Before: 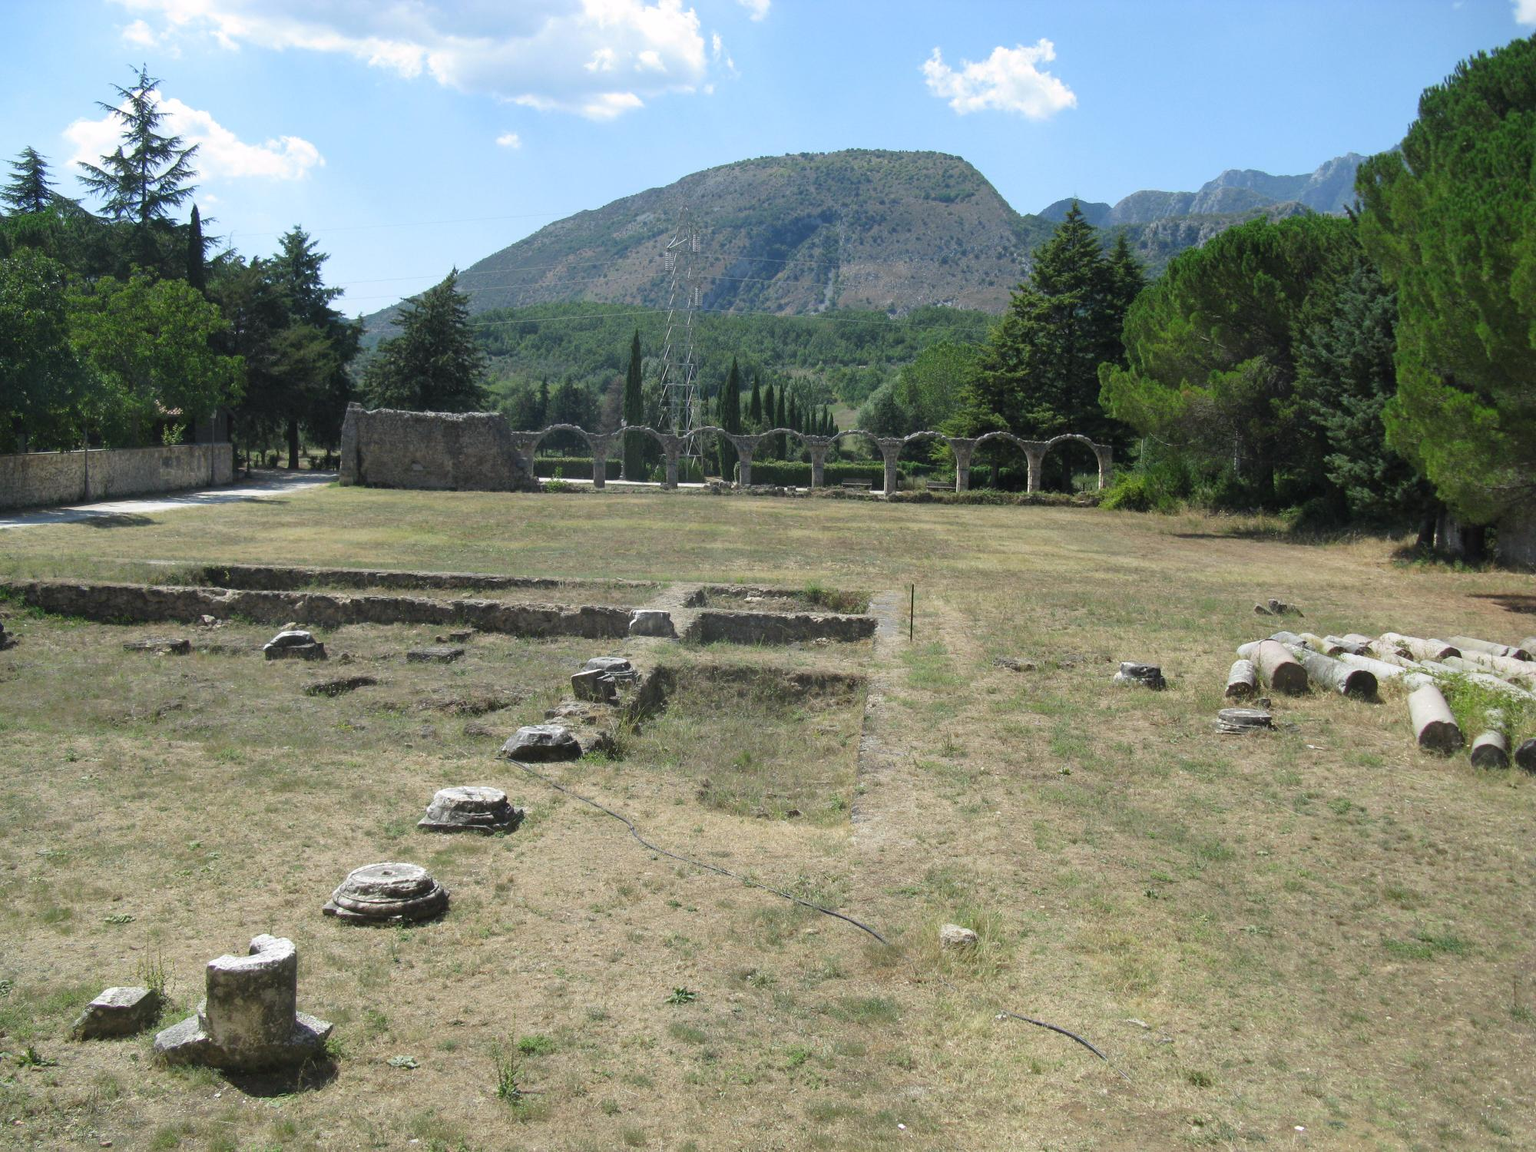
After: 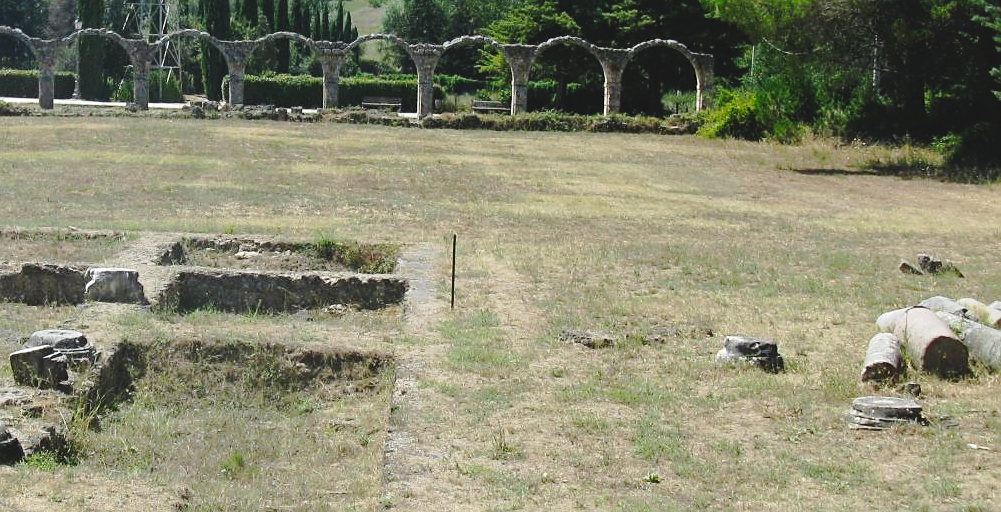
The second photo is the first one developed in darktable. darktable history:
crop: left 36.746%, top 35.09%, right 13.188%, bottom 30.748%
sharpen: radius 1.882, amount 0.409, threshold 1.477
tone curve: curves: ch0 [(0, 0) (0.003, 0.085) (0.011, 0.086) (0.025, 0.086) (0.044, 0.088) (0.069, 0.093) (0.1, 0.102) (0.136, 0.12) (0.177, 0.157) (0.224, 0.203) (0.277, 0.277) (0.335, 0.36) (0.399, 0.463) (0.468, 0.559) (0.543, 0.626) (0.623, 0.703) (0.709, 0.789) (0.801, 0.869) (0.898, 0.927) (1, 1)], preserve colors none
